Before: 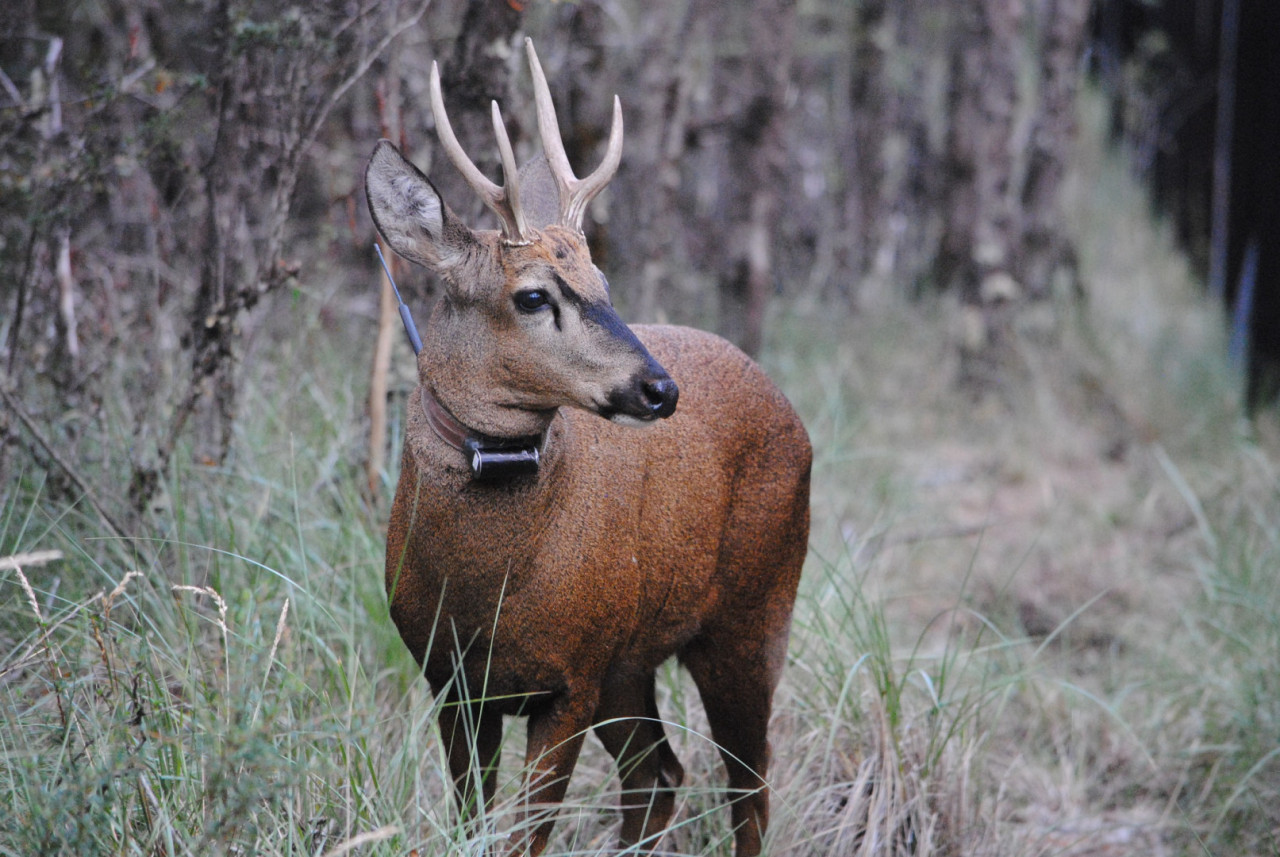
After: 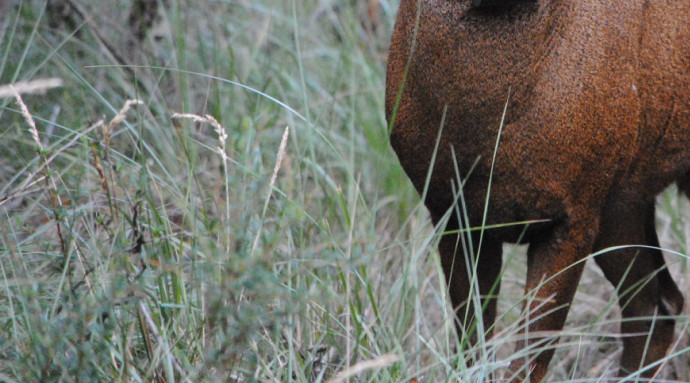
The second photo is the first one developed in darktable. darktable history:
crop and rotate: top 55.094%, right 46.048%, bottom 0.134%
